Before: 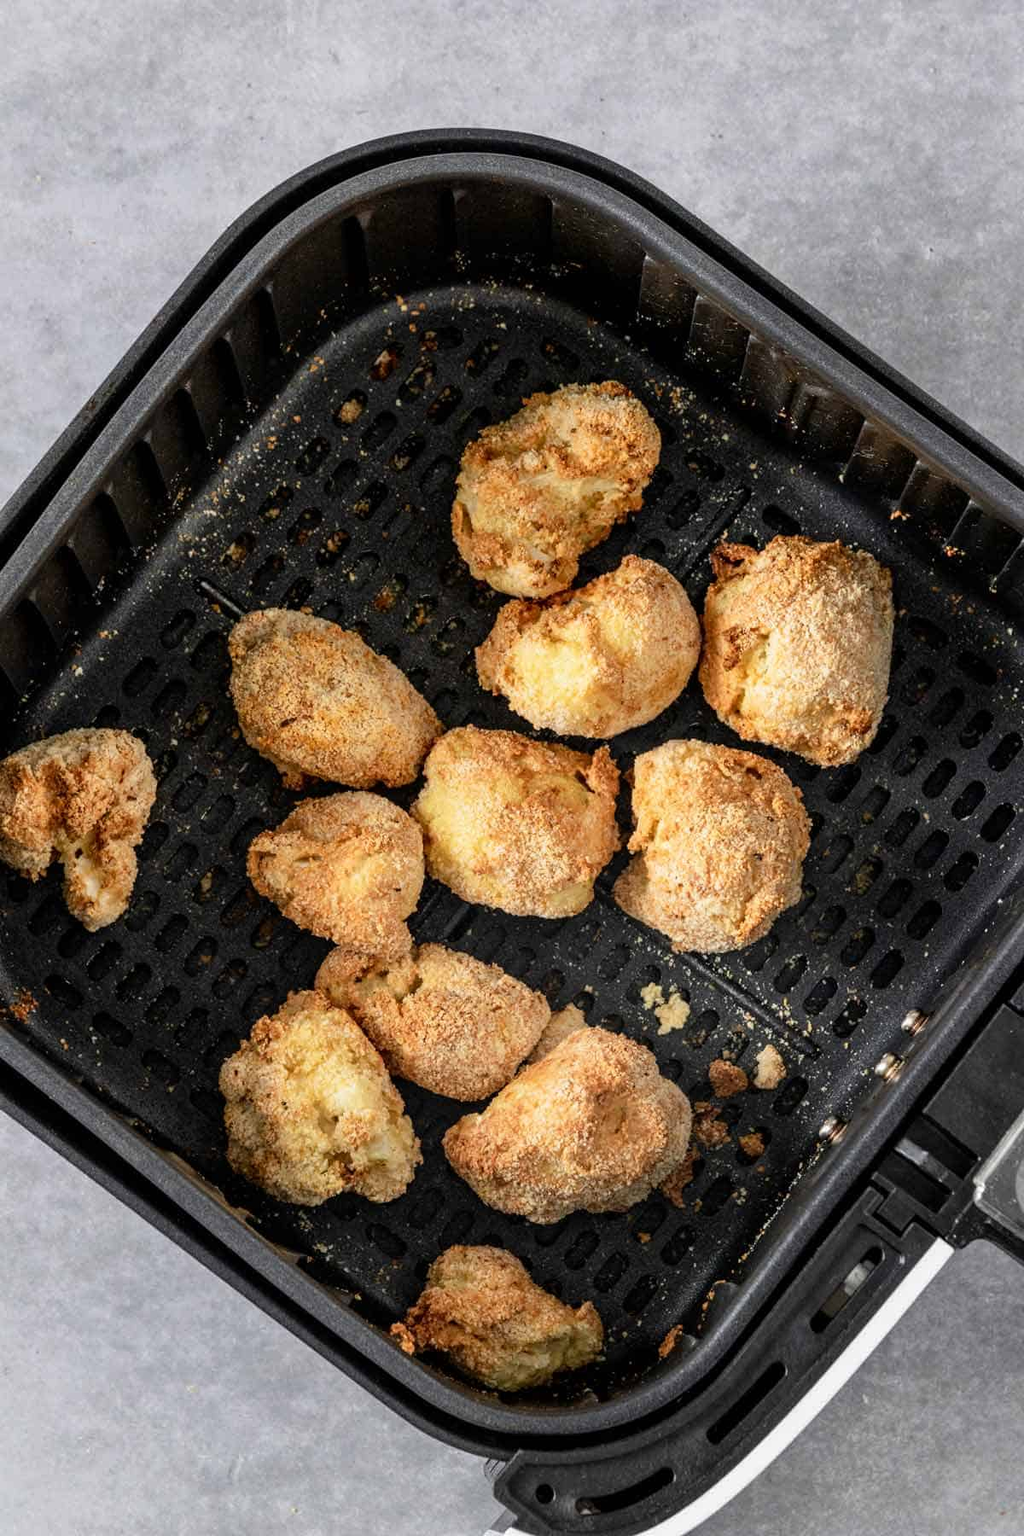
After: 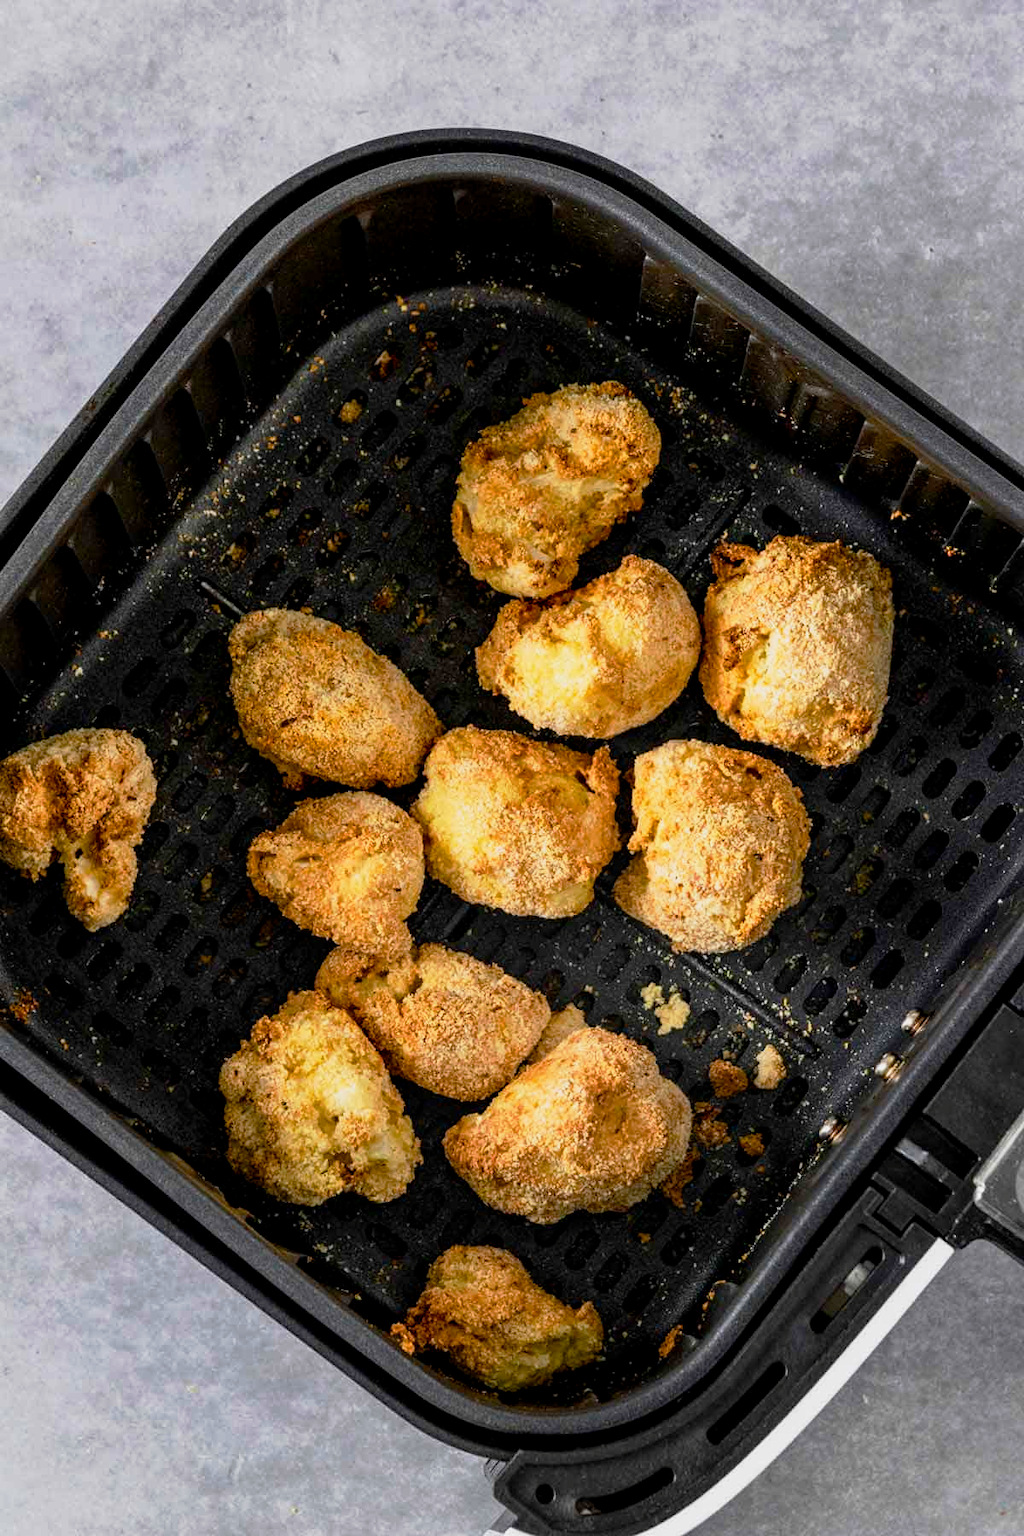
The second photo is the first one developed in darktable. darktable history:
color balance rgb: shadows lift › luminance -10.334%, shadows lift › chroma 0.733%, shadows lift › hue 110.43°, power › luminance -8.936%, linear chroma grading › global chroma 15.619%, perceptual saturation grading › global saturation 20%, perceptual saturation grading › highlights -25.311%, perceptual saturation grading › shadows 24.281%, global vibrance 22.926%
tone curve: curves: ch0 [(0.013, 0) (0.061, 0.059) (0.239, 0.256) (0.502, 0.501) (0.683, 0.676) (0.761, 0.773) (0.858, 0.858) (0.987, 0.945)]; ch1 [(0, 0) (0.172, 0.123) (0.304, 0.267) (0.414, 0.395) (0.472, 0.473) (0.502, 0.502) (0.521, 0.528) (0.583, 0.595) (0.654, 0.673) (0.728, 0.761) (1, 1)]; ch2 [(0, 0) (0.411, 0.424) (0.485, 0.476) (0.502, 0.501) (0.553, 0.557) (0.57, 0.576) (1, 1)], preserve colors none
